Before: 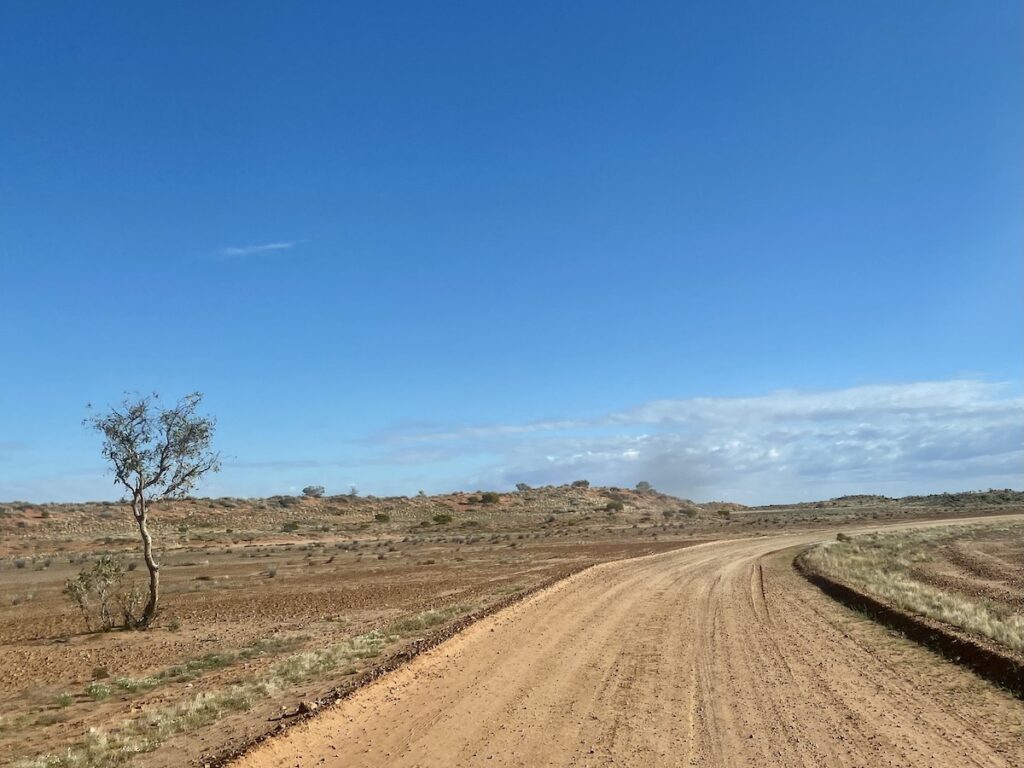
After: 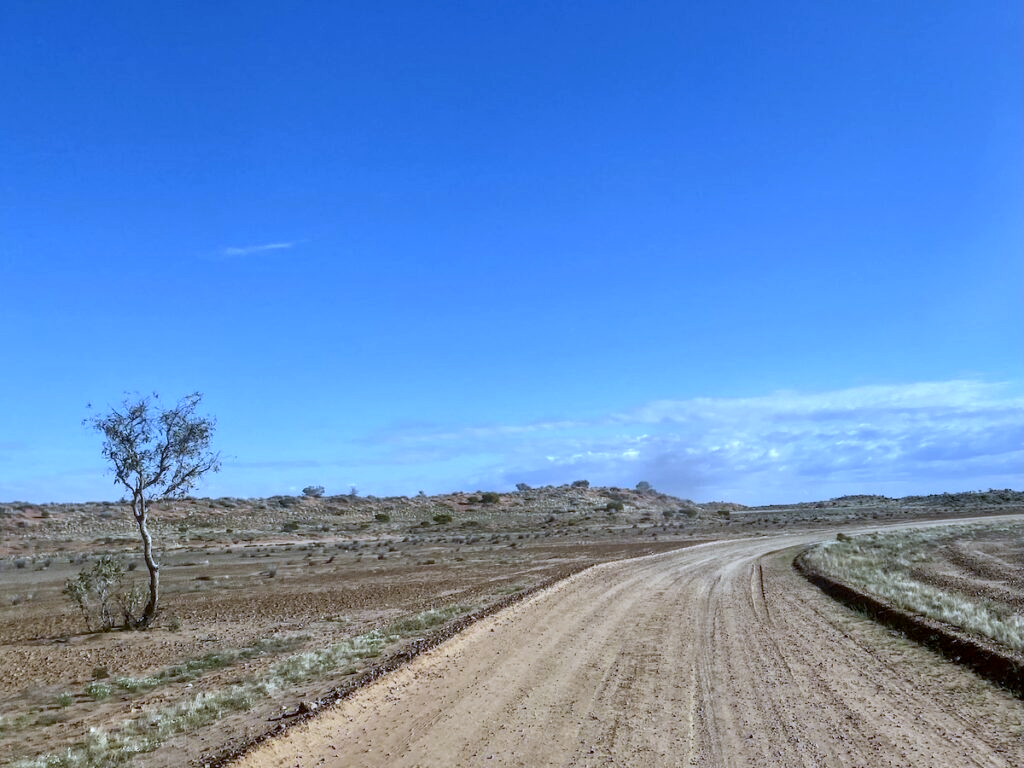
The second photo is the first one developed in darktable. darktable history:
local contrast: on, module defaults
white balance: red 0.871, blue 1.249
